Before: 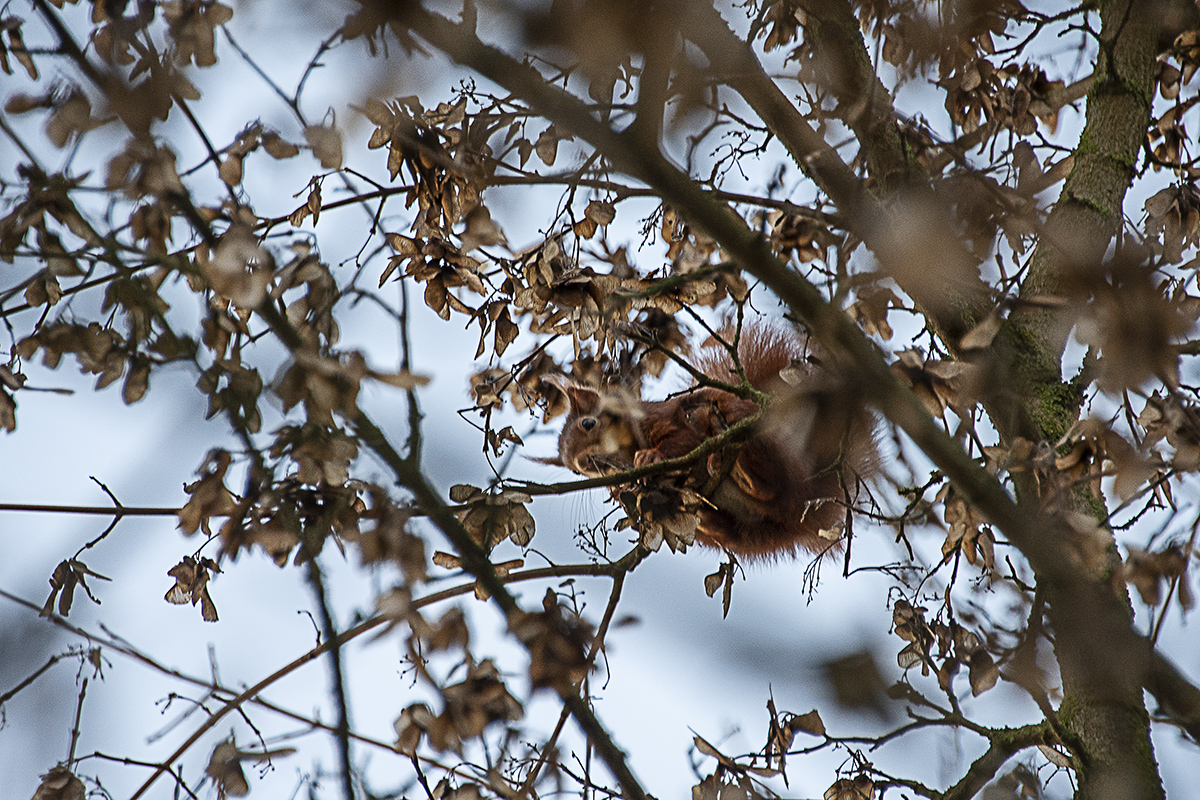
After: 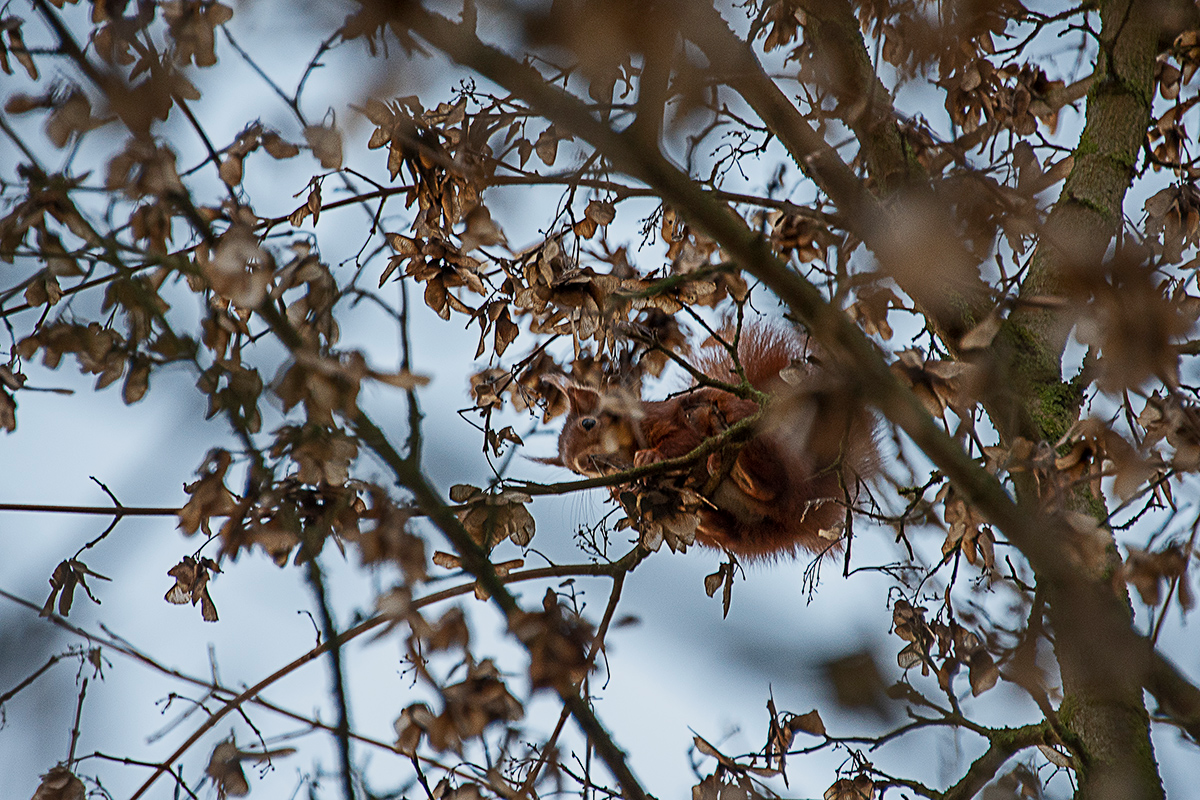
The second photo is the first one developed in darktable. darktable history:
tone equalizer: -8 EV 0.259 EV, -7 EV 0.428 EV, -6 EV 0.427 EV, -5 EV 0.264 EV, -3 EV -0.274 EV, -2 EV -0.406 EV, -1 EV -0.396 EV, +0 EV -0.247 EV
